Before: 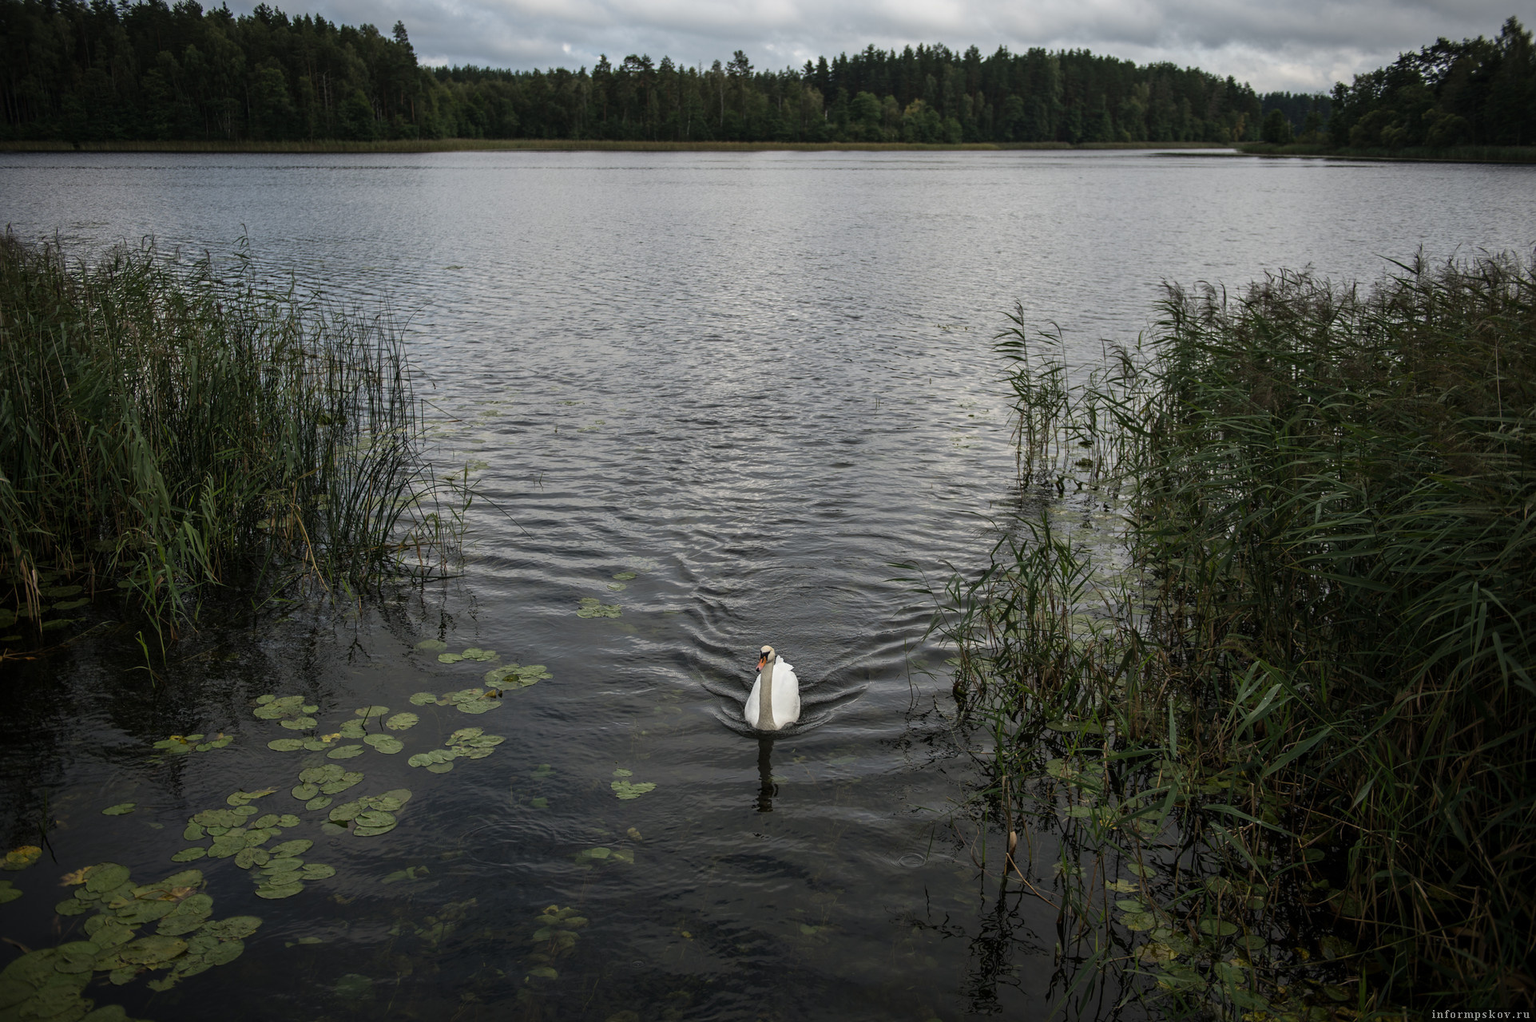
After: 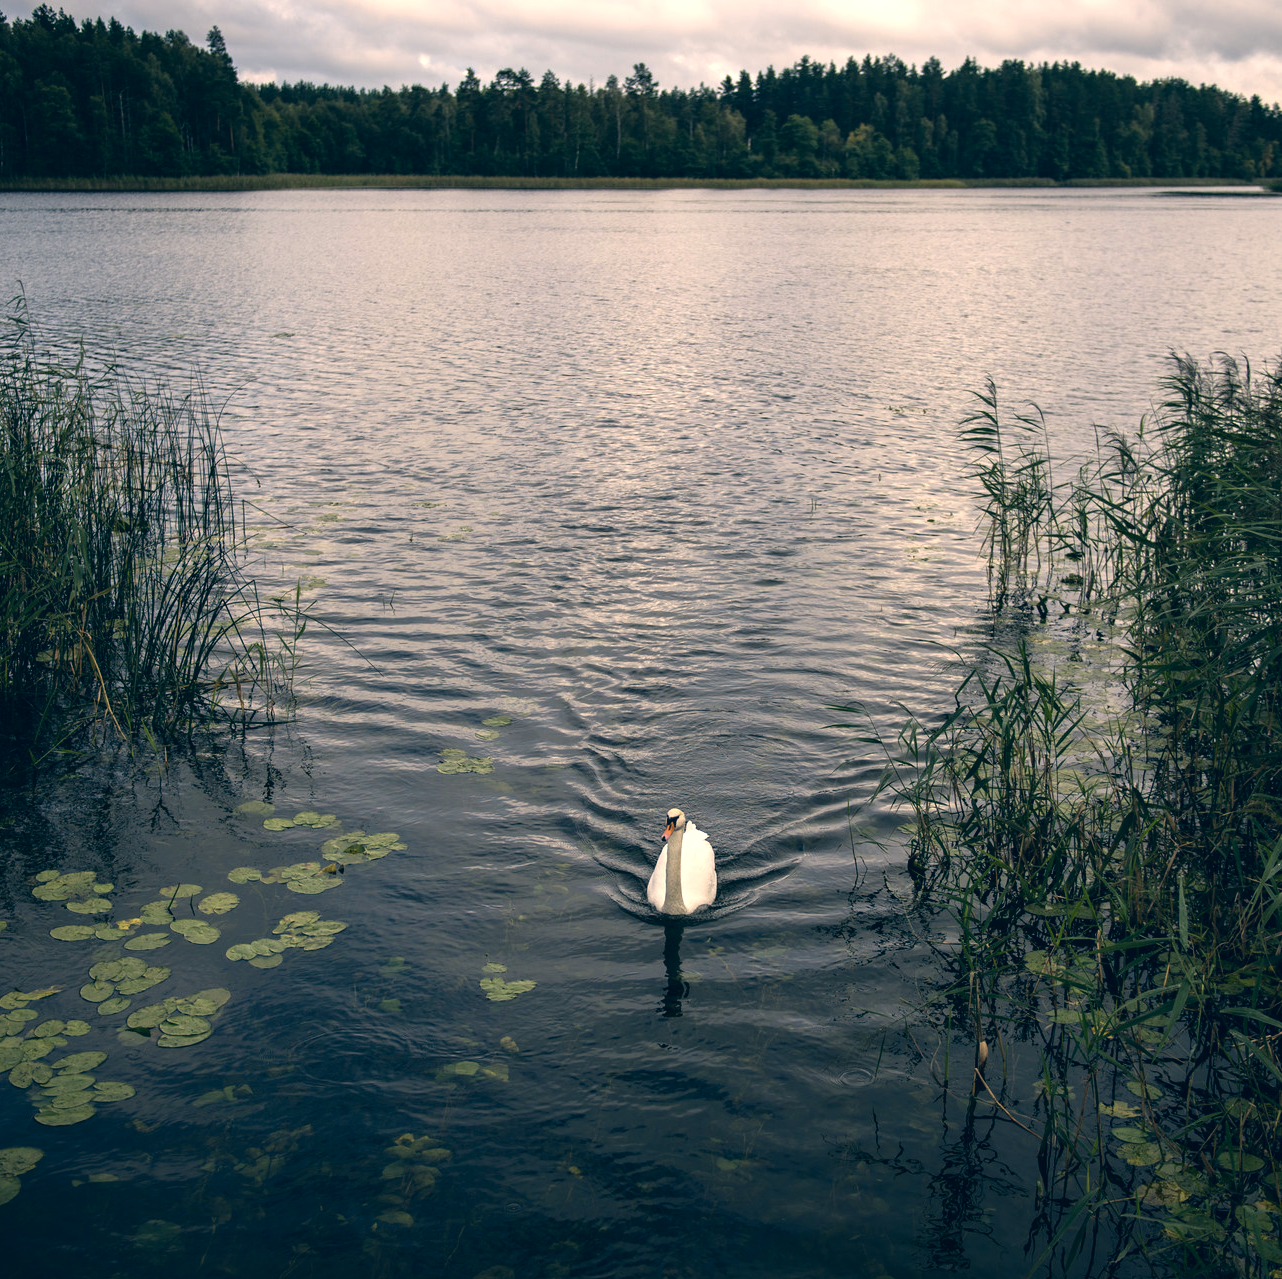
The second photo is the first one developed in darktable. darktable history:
levels: levels [0, 0.474, 0.947]
crop and rotate: left 14.833%, right 18.488%
tone equalizer: -8 EV -0.456 EV, -7 EV -0.376 EV, -6 EV -0.304 EV, -5 EV -0.224 EV, -3 EV 0.242 EV, -2 EV 0.34 EV, -1 EV 0.372 EV, +0 EV 0.436 EV
color correction: highlights a* 10.36, highlights b* 14.61, shadows a* -10.32, shadows b* -15.1
